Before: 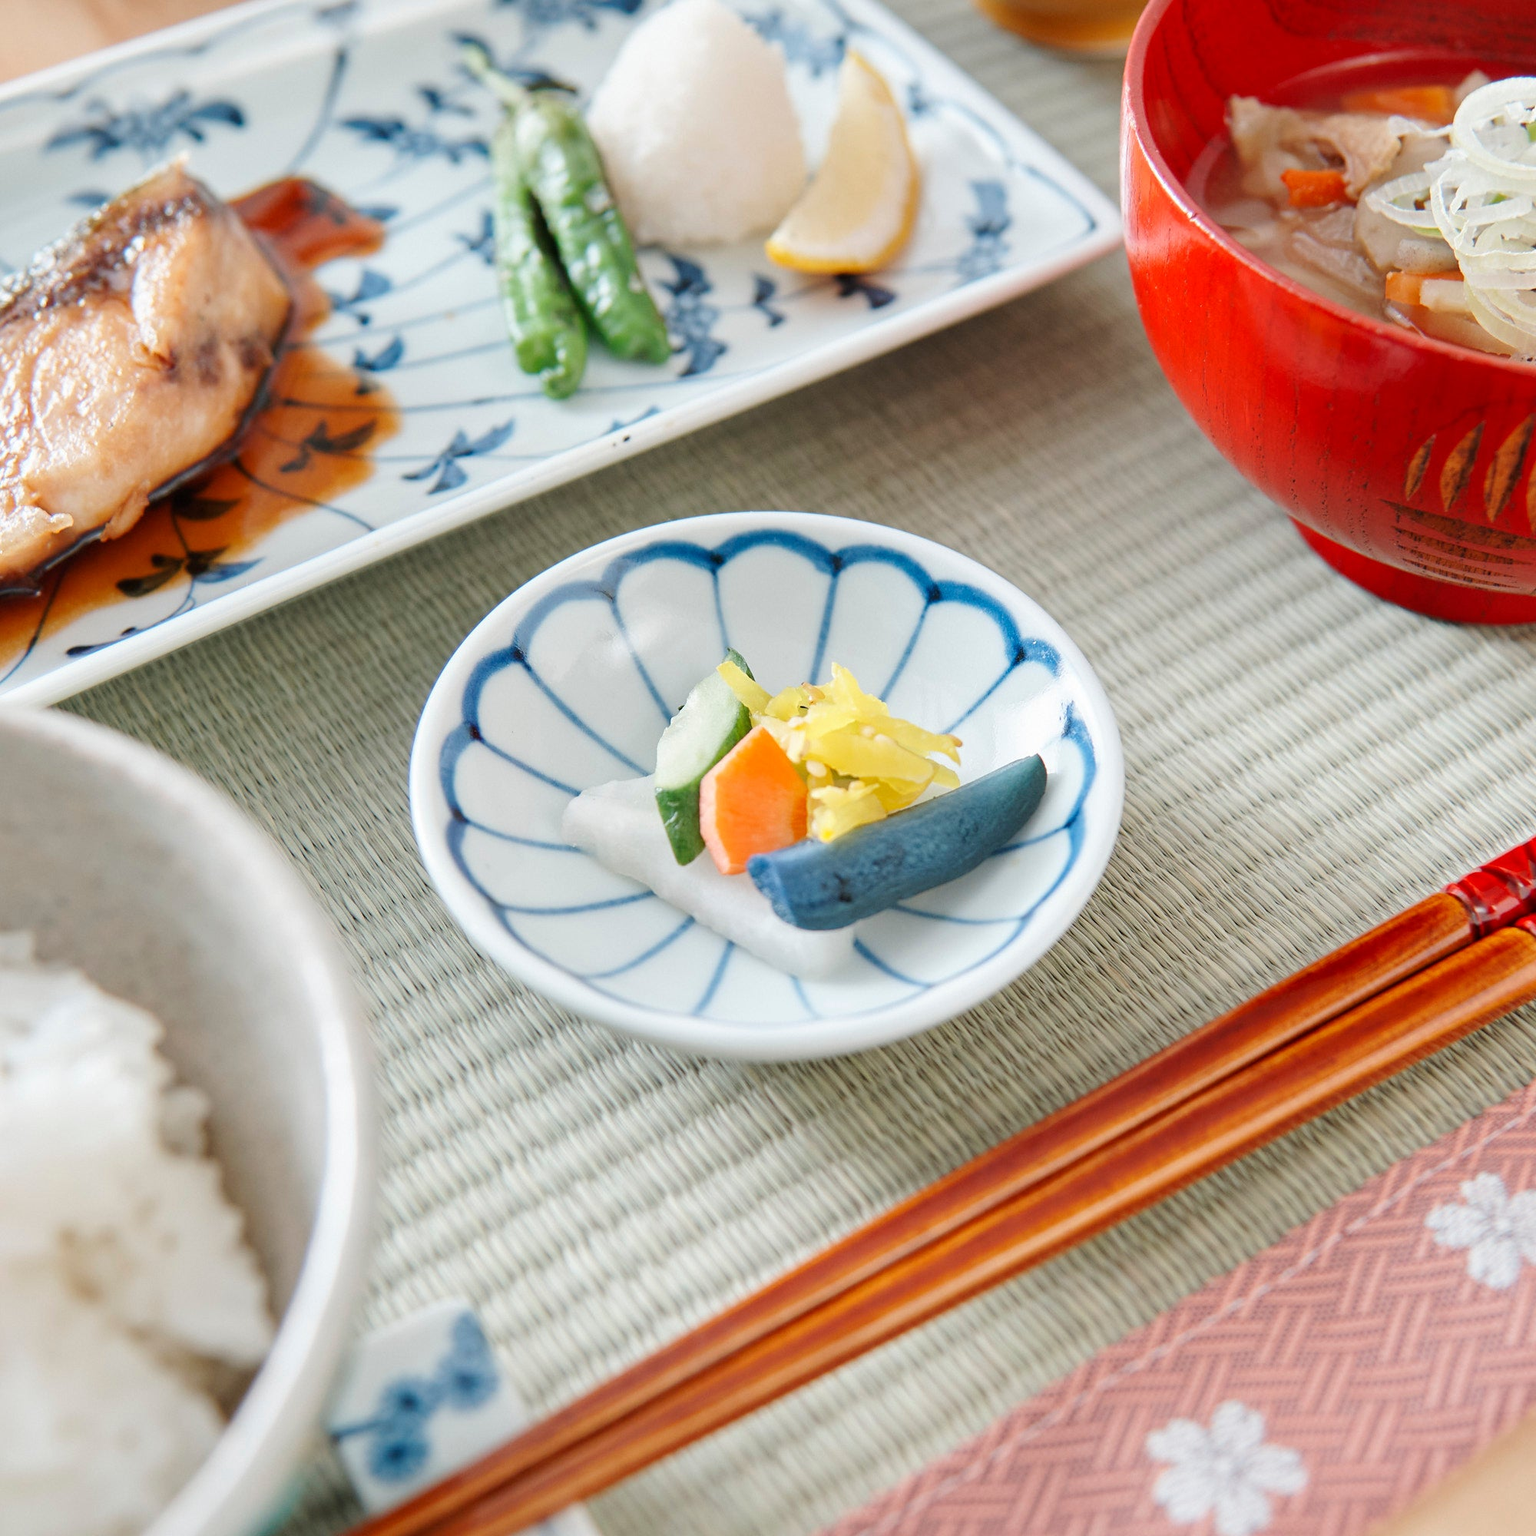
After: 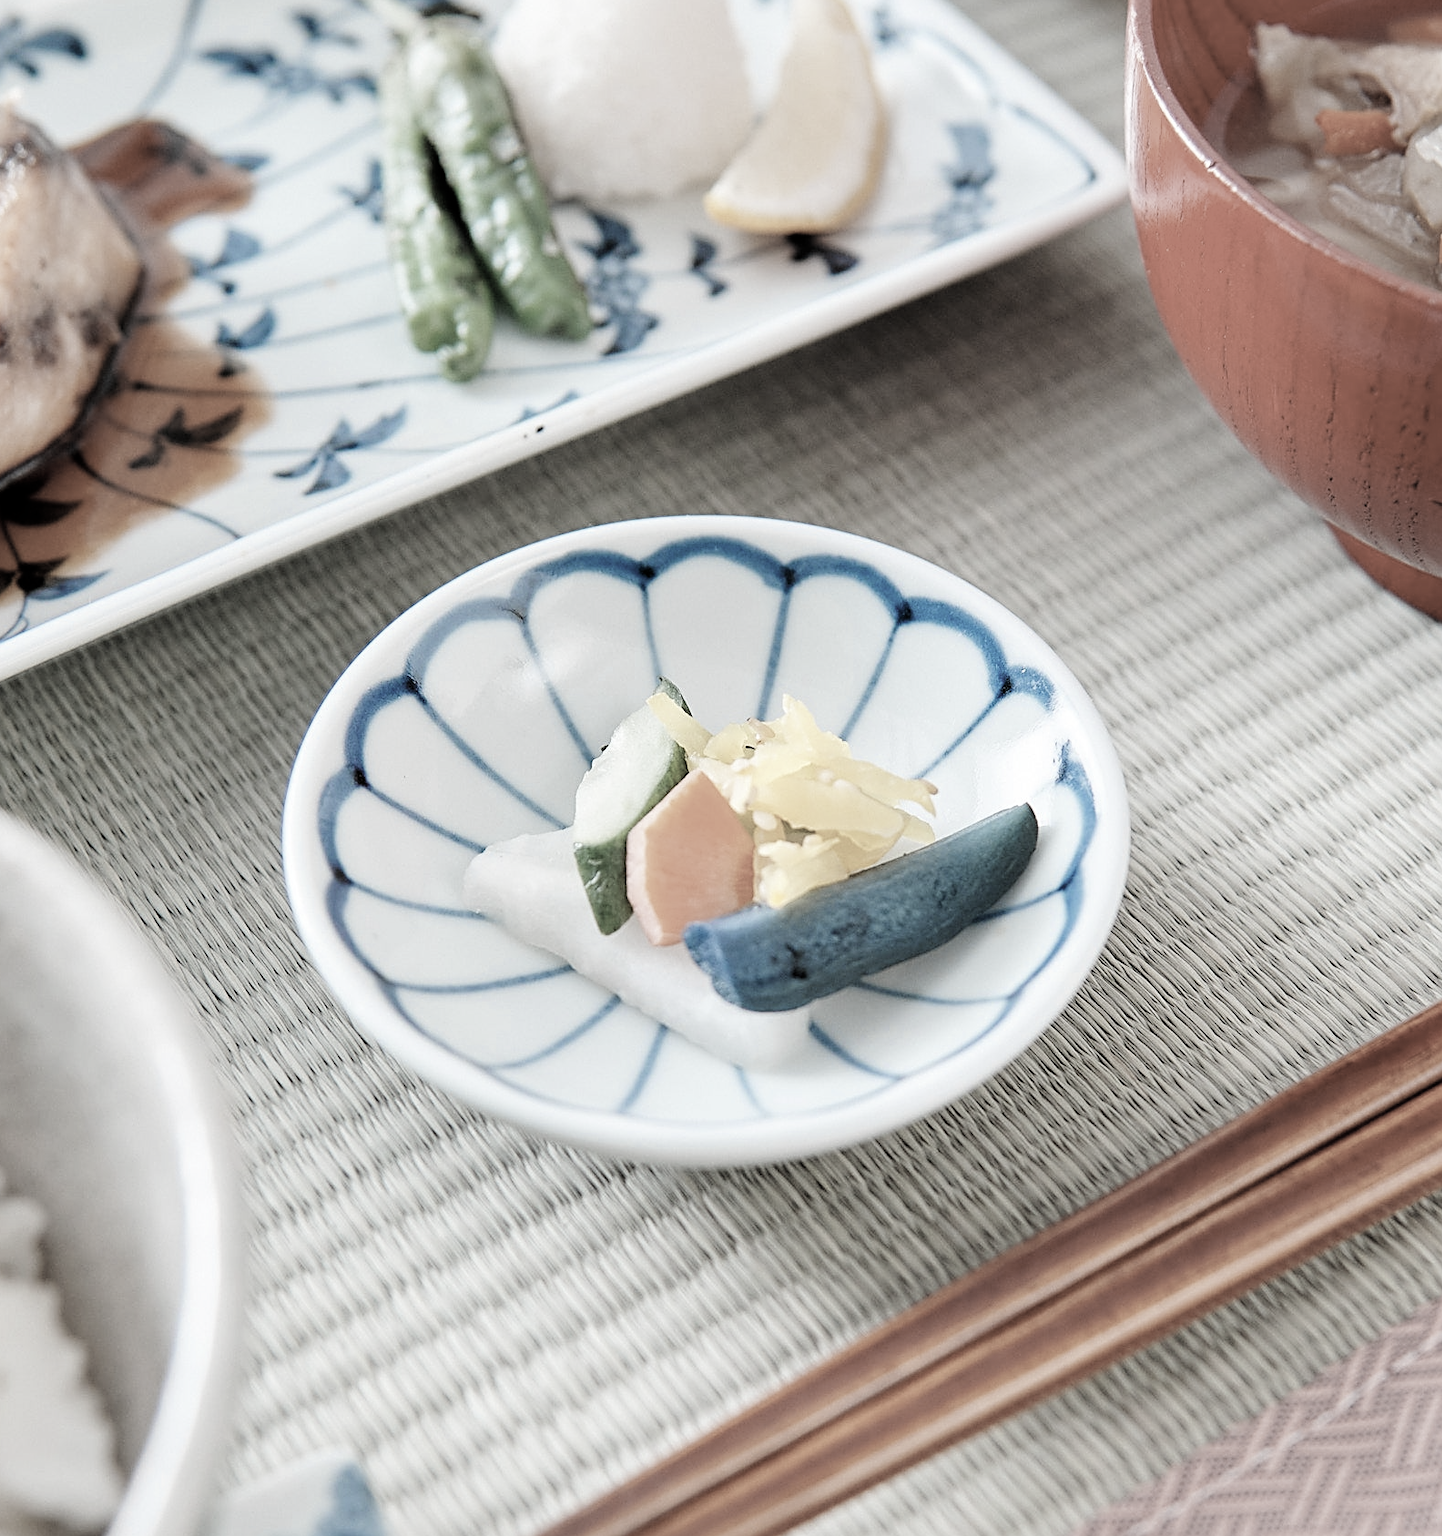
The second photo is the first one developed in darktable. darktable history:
filmic rgb: black relative exposure -16 EV, white relative exposure 6.3 EV, hardness 5.1, contrast 1.354, add noise in highlights 0.001, preserve chrominance max RGB, color science v3 (2019), use custom middle-gray values true, contrast in highlights soft
color zones: curves: ch1 [(0.238, 0.163) (0.476, 0.2) (0.733, 0.322) (0.848, 0.134)]
crop: left 11.193%, top 5.003%, right 9.601%, bottom 10.627%
sharpen: on, module defaults
